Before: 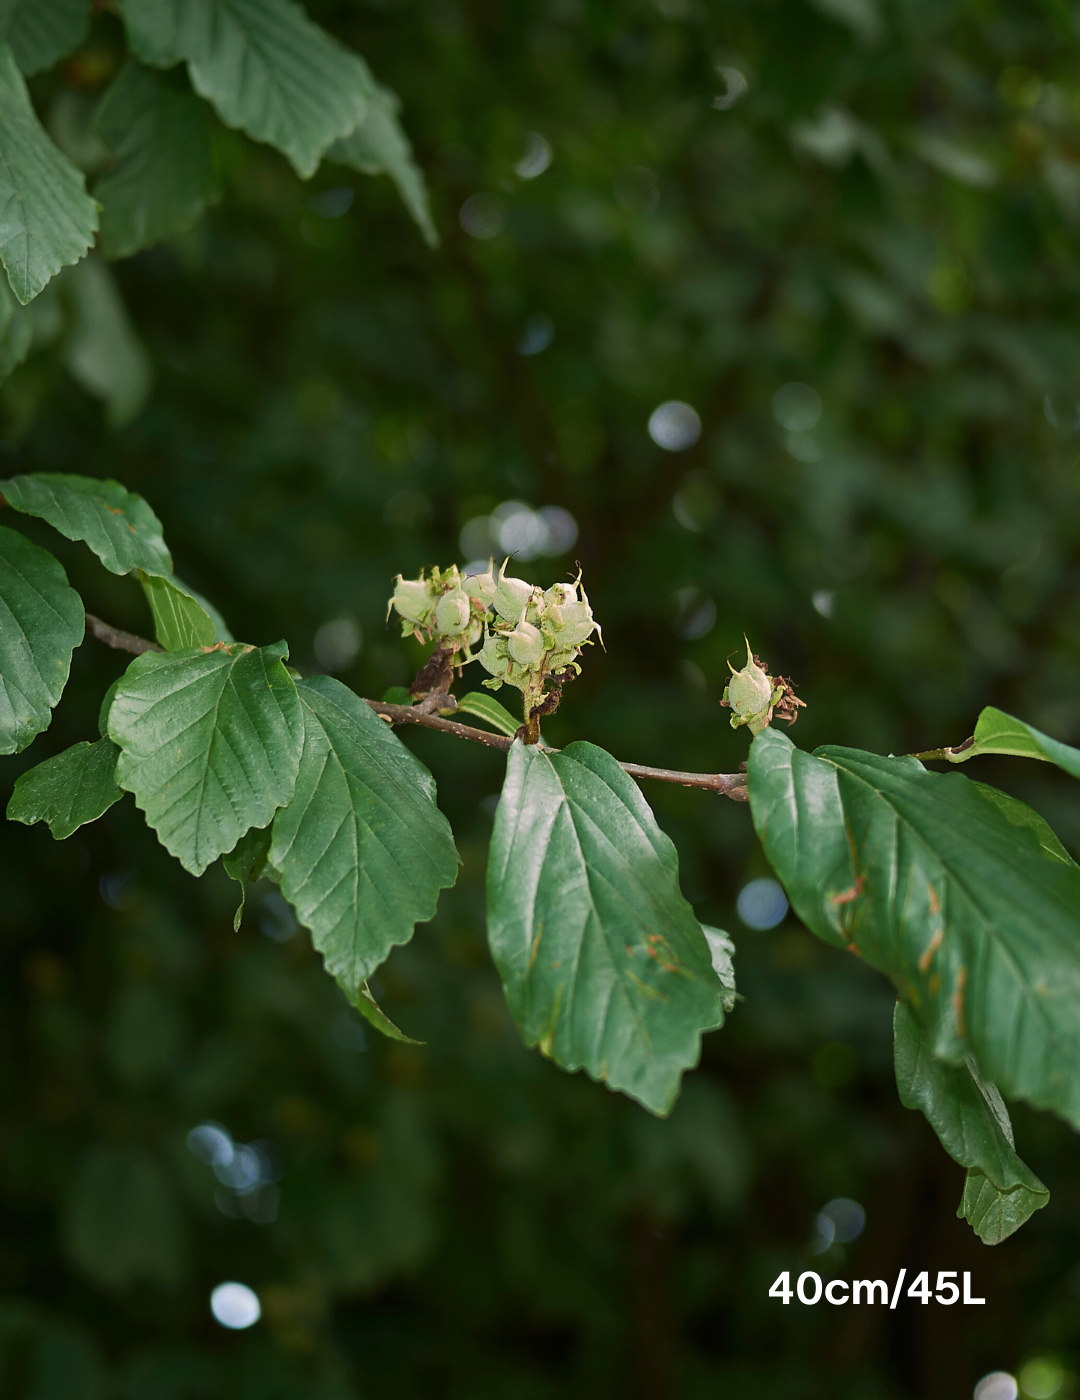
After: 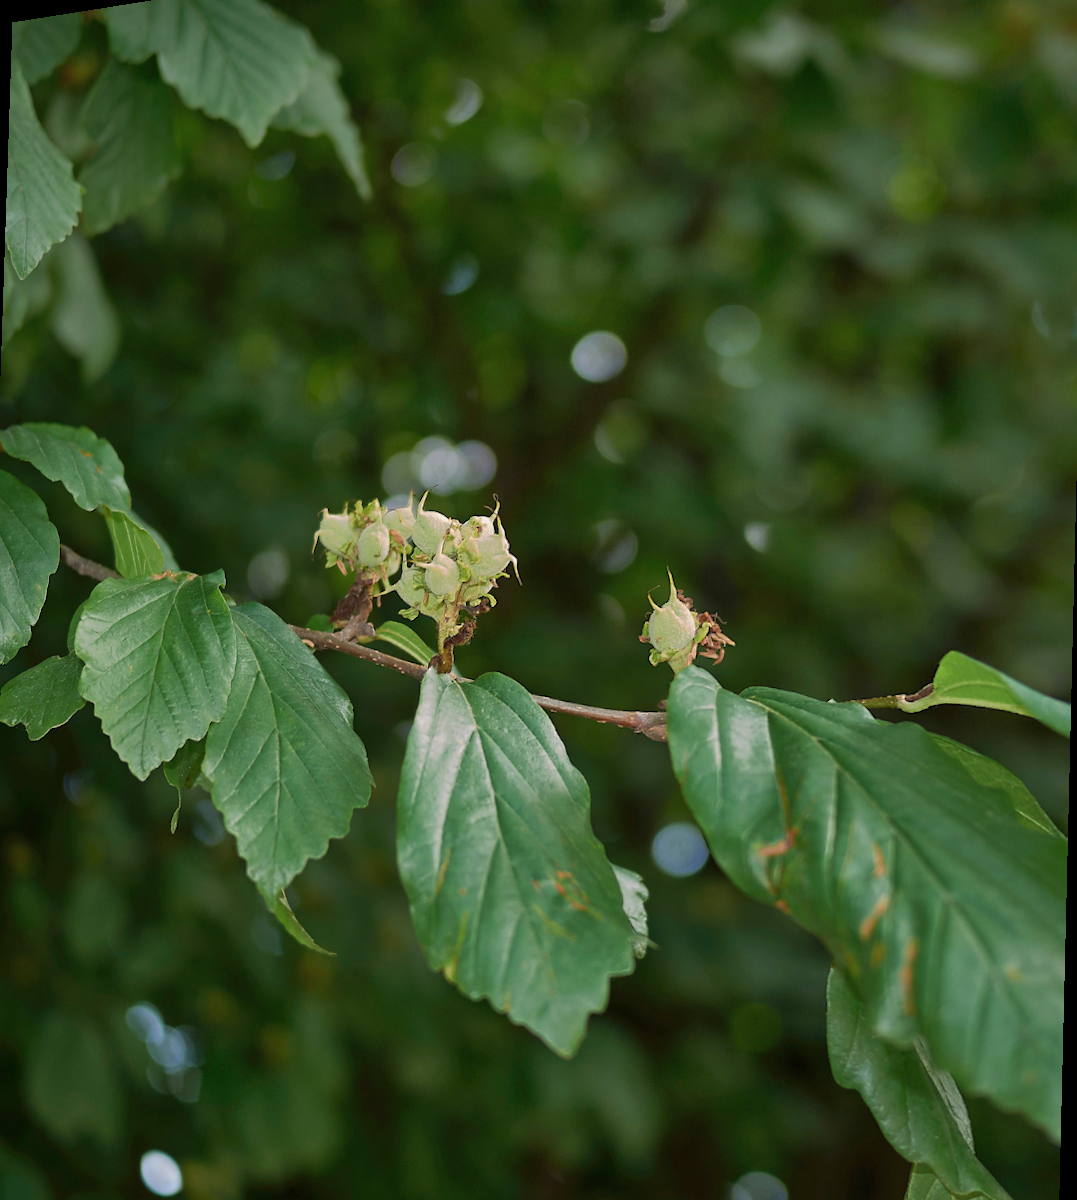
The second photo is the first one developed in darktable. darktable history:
shadows and highlights: on, module defaults
rotate and perspective: rotation 1.69°, lens shift (vertical) -0.023, lens shift (horizontal) -0.291, crop left 0.025, crop right 0.988, crop top 0.092, crop bottom 0.842
